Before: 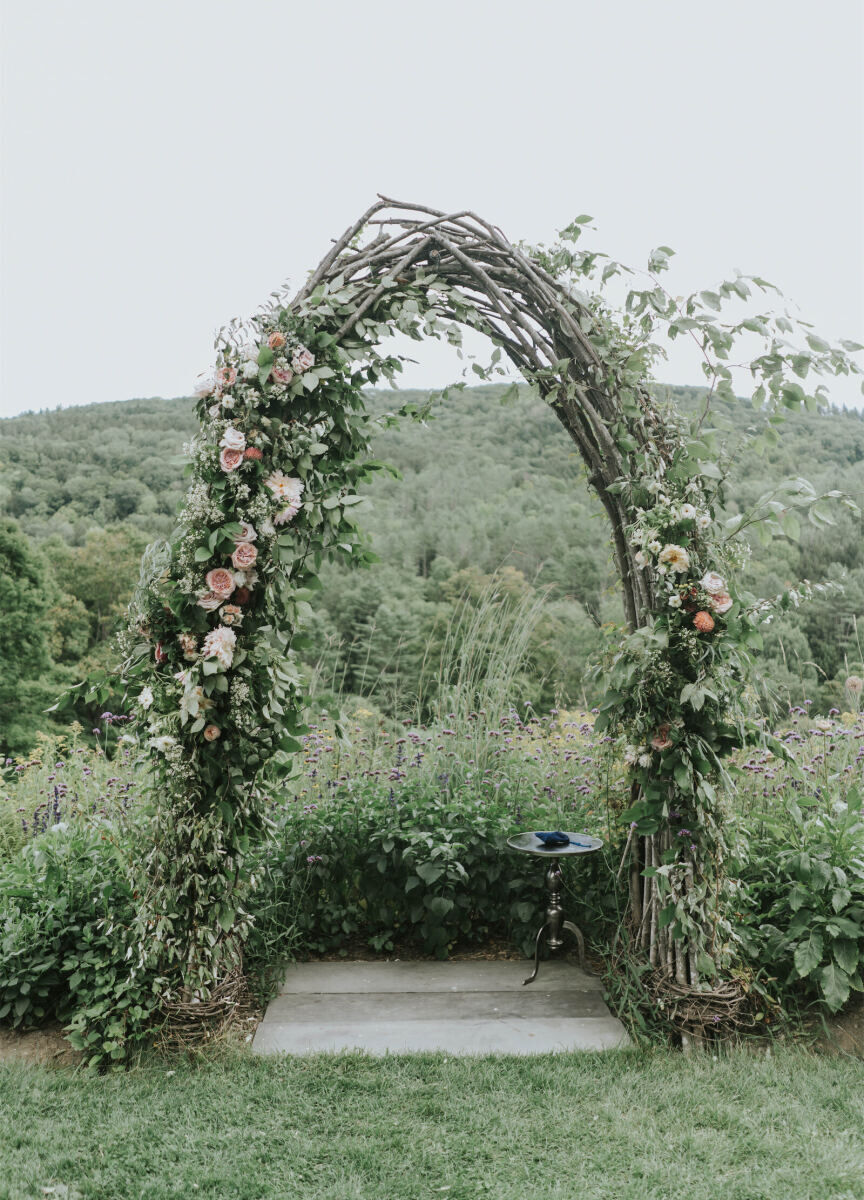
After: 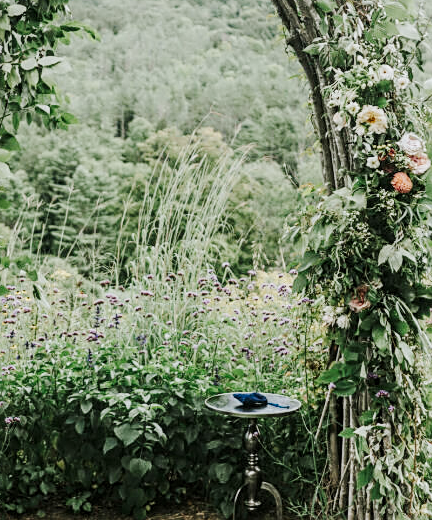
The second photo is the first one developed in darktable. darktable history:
crop: left 35.04%, top 36.637%, right 14.914%, bottom 19.969%
tone curve: curves: ch0 [(0, 0) (0.11, 0.081) (0.256, 0.259) (0.398, 0.475) (0.498, 0.611) (0.65, 0.757) (0.835, 0.883) (1, 0.961)]; ch1 [(0, 0) (0.346, 0.307) (0.408, 0.369) (0.453, 0.457) (0.482, 0.479) (0.502, 0.498) (0.521, 0.51) (0.553, 0.554) (0.618, 0.65) (0.693, 0.727) (1, 1)]; ch2 [(0, 0) (0.366, 0.337) (0.434, 0.46) (0.485, 0.494) (0.5, 0.494) (0.511, 0.508) (0.537, 0.55) (0.579, 0.599) (0.621, 0.693) (1, 1)], preserve colors none
local contrast: on, module defaults
sharpen: on, module defaults
